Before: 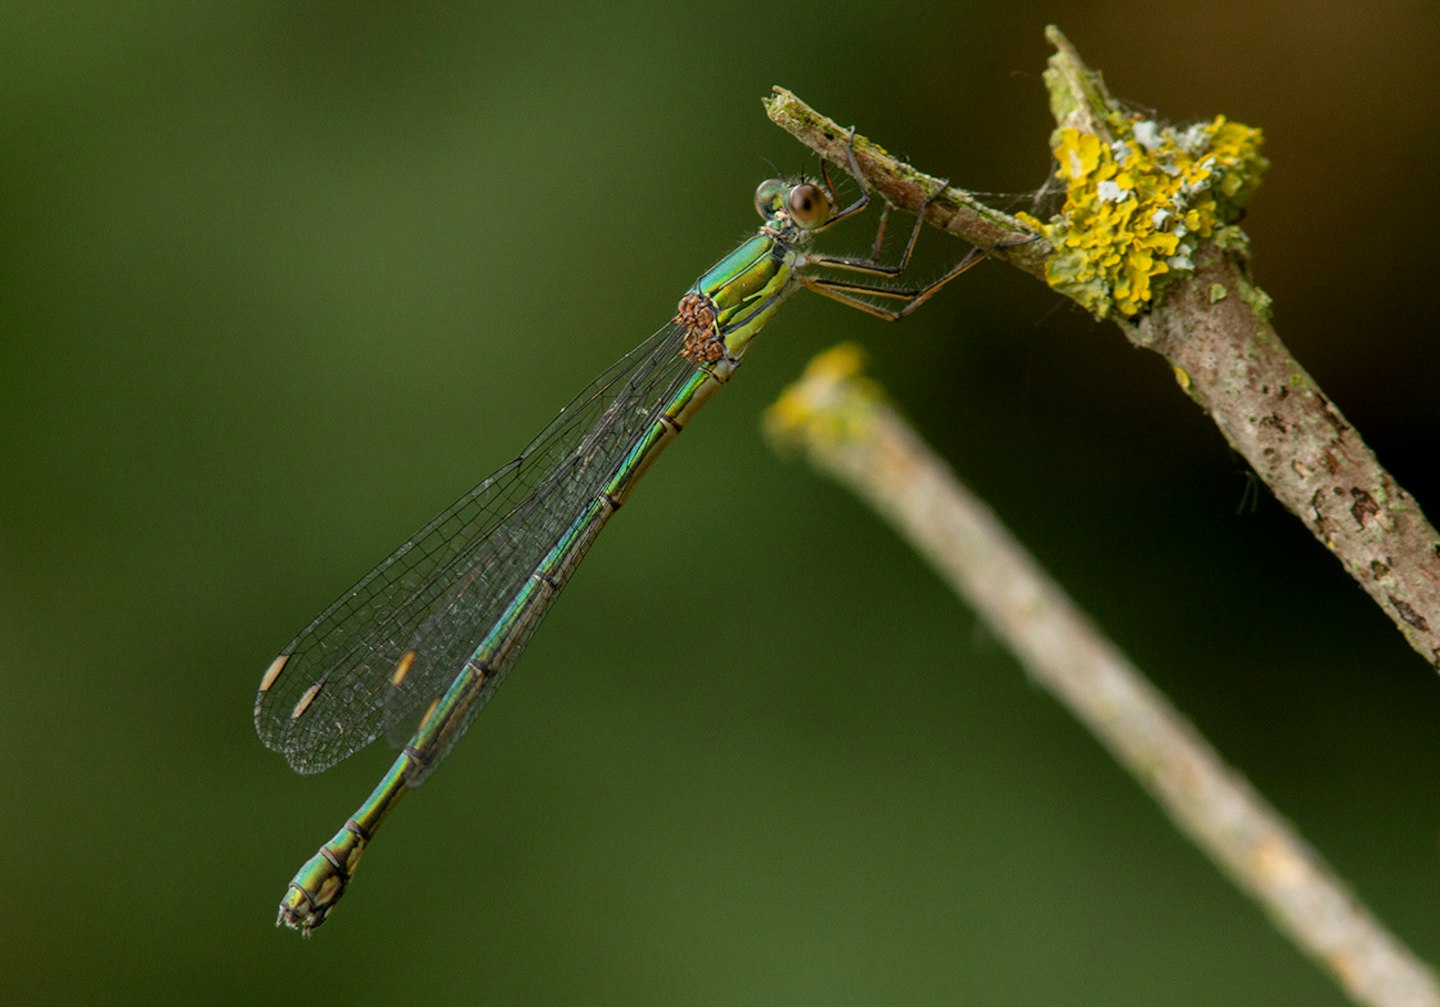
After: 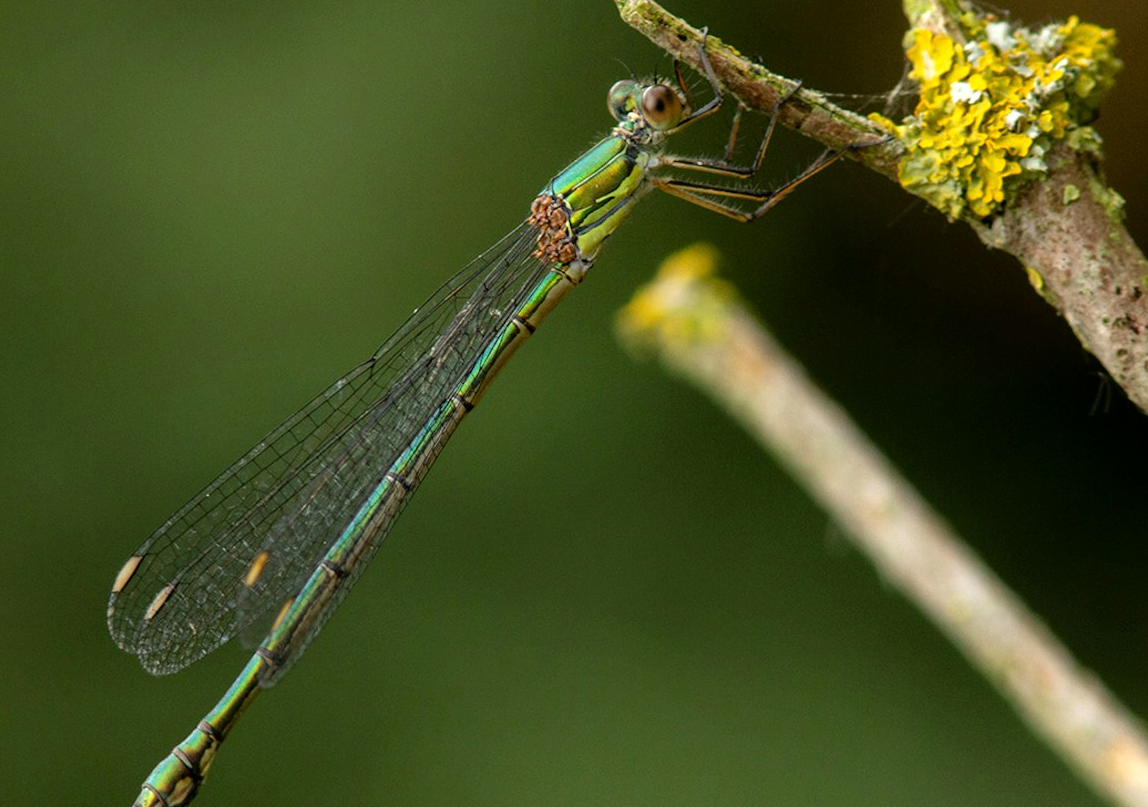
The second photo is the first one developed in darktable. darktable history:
crop and rotate: left 10.277%, top 9.834%, right 9.955%, bottom 9.973%
tone equalizer: -8 EV -0.414 EV, -7 EV -0.378 EV, -6 EV -0.333 EV, -5 EV -0.252 EV, -3 EV 0.242 EV, -2 EV 0.307 EV, -1 EV 0.409 EV, +0 EV 0.386 EV
